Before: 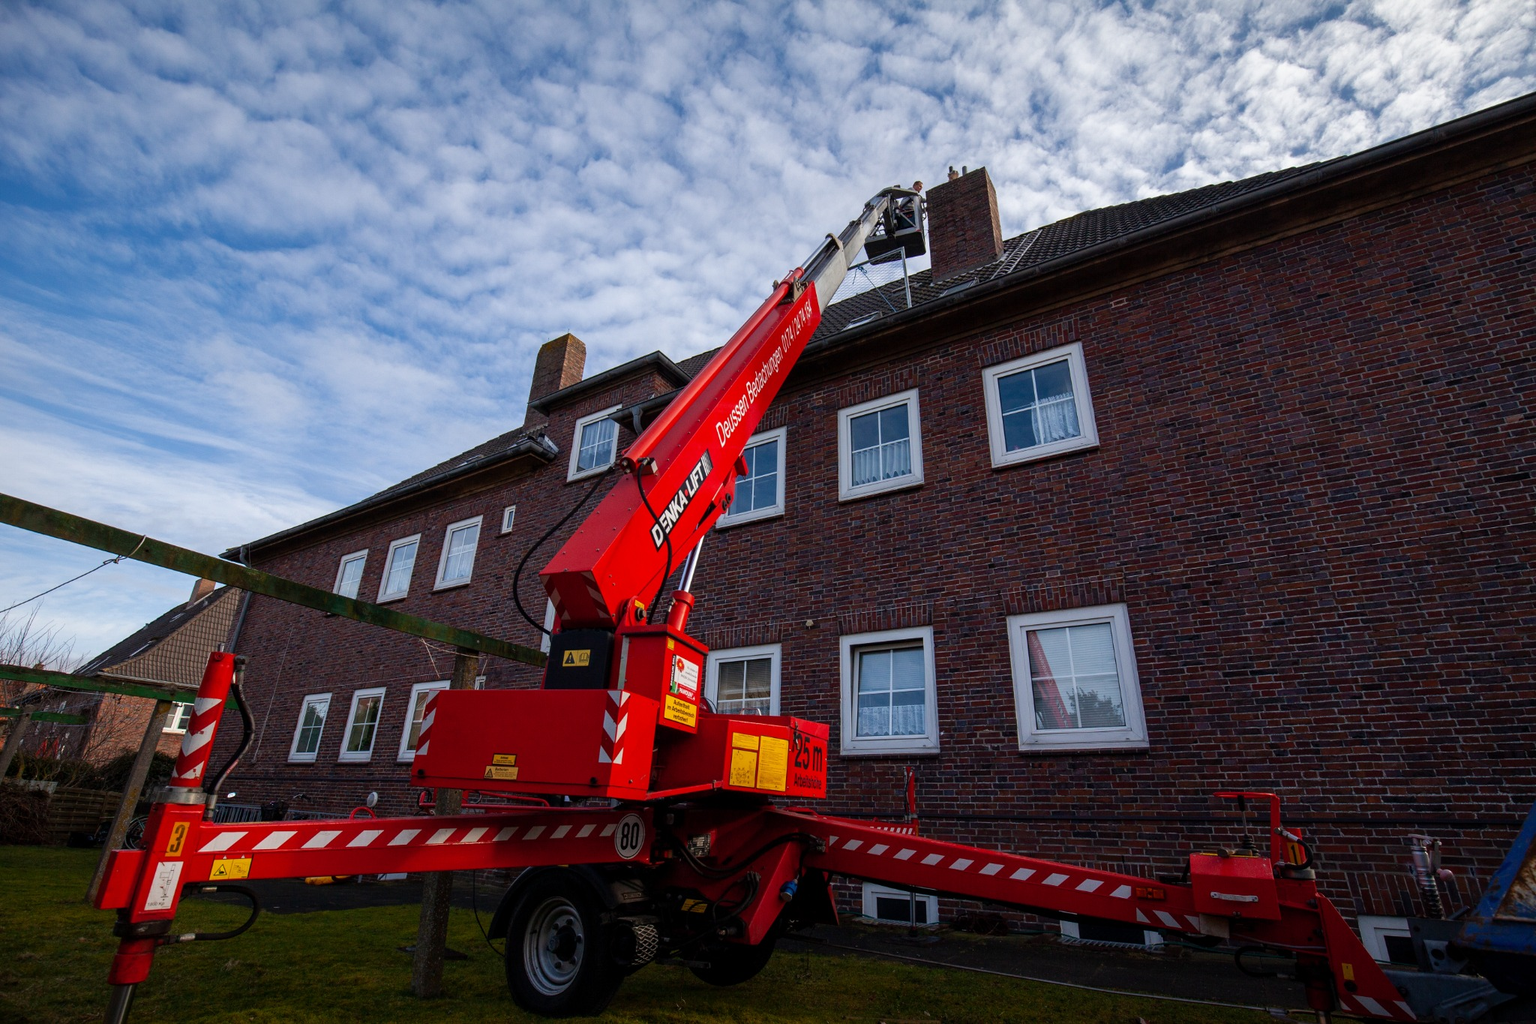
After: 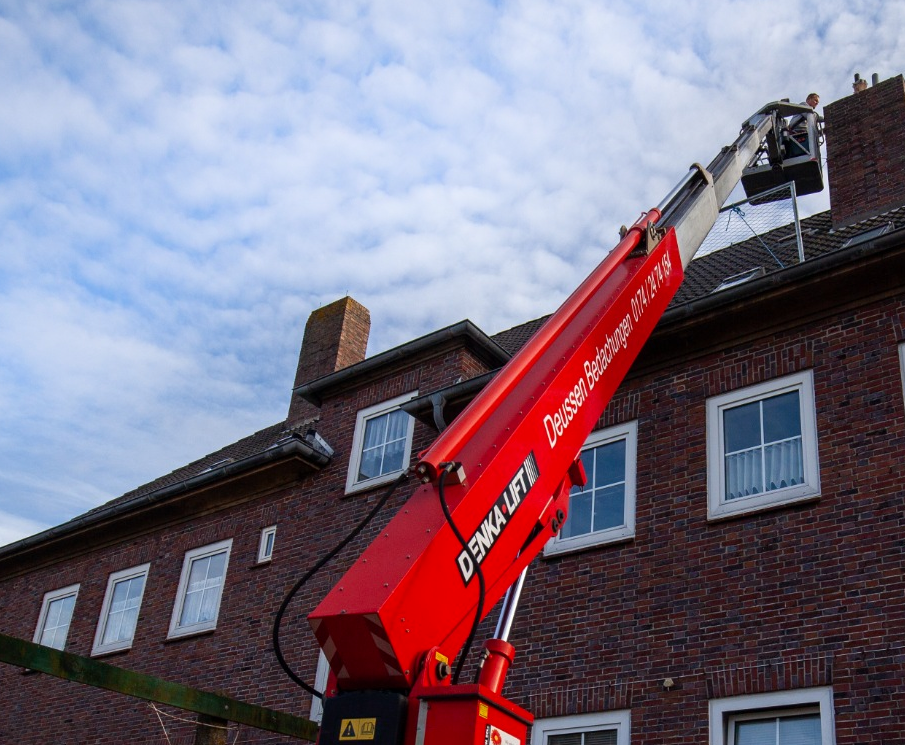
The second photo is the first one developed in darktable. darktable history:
crop: left 20.09%, top 10.868%, right 35.701%, bottom 34.517%
shadows and highlights: shadows -21.58, highlights 99.37, soften with gaussian
